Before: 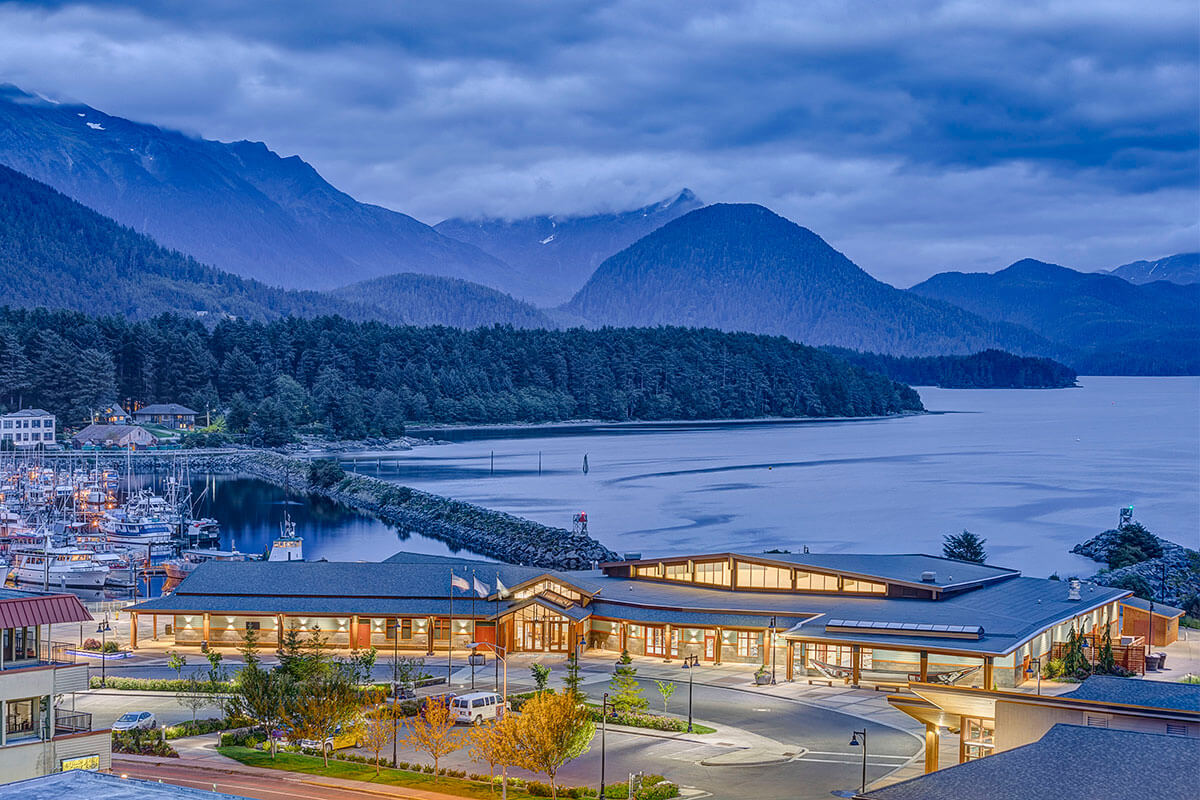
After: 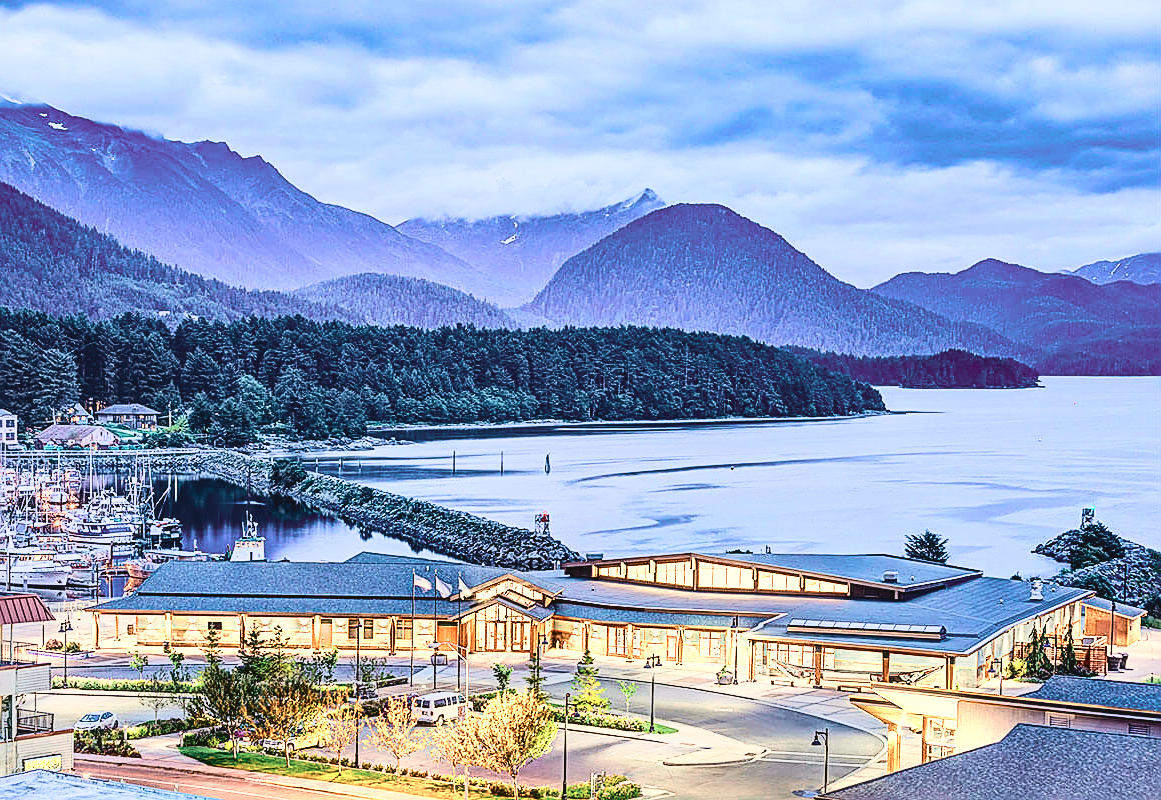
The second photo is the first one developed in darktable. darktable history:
exposure: black level correction 0, exposure 0.692 EV, compensate highlight preservation false
color zones: curves: ch0 [(0.018, 0.548) (0.197, 0.654) (0.425, 0.447) (0.605, 0.658) (0.732, 0.579)]; ch1 [(0.105, 0.531) (0.224, 0.531) (0.386, 0.39) (0.618, 0.456) (0.732, 0.456) (0.956, 0.421)]; ch2 [(0.039, 0.583) (0.215, 0.465) (0.399, 0.544) (0.465, 0.548) (0.614, 0.447) (0.724, 0.43) (0.882, 0.623) (0.956, 0.632)]
filmic rgb: black relative exposure -5.04 EV, white relative exposure 3.56 EV, hardness 3.17, contrast 1.505, highlights saturation mix -49.29%, contrast in shadows safe
tone curve: curves: ch0 [(0, 0.049) (0.175, 0.178) (0.466, 0.498) (0.715, 0.767) (0.819, 0.851) (1, 0.961)]; ch1 [(0, 0) (0.437, 0.398) (0.476, 0.466) (0.505, 0.505) (0.534, 0.544) (0.595, 0.608) (0.641, 0.643) (1, 1)]; ch2 [(0, 0) (0.359, 0.379) (0.437, 0.44) (0.489, 0.495) (0.518, 0.537) (0.579, 0.579) (1, 1)], color space Lab, independent channels, preserve colors none
crop and rotate: left 3.202%
sharpen: on, module defaults
color balance rgb: power › chroma 0.317%, power › hue 23.74°, perceptual saturation grading › global saturation 3.833%, global vibrance 20%
